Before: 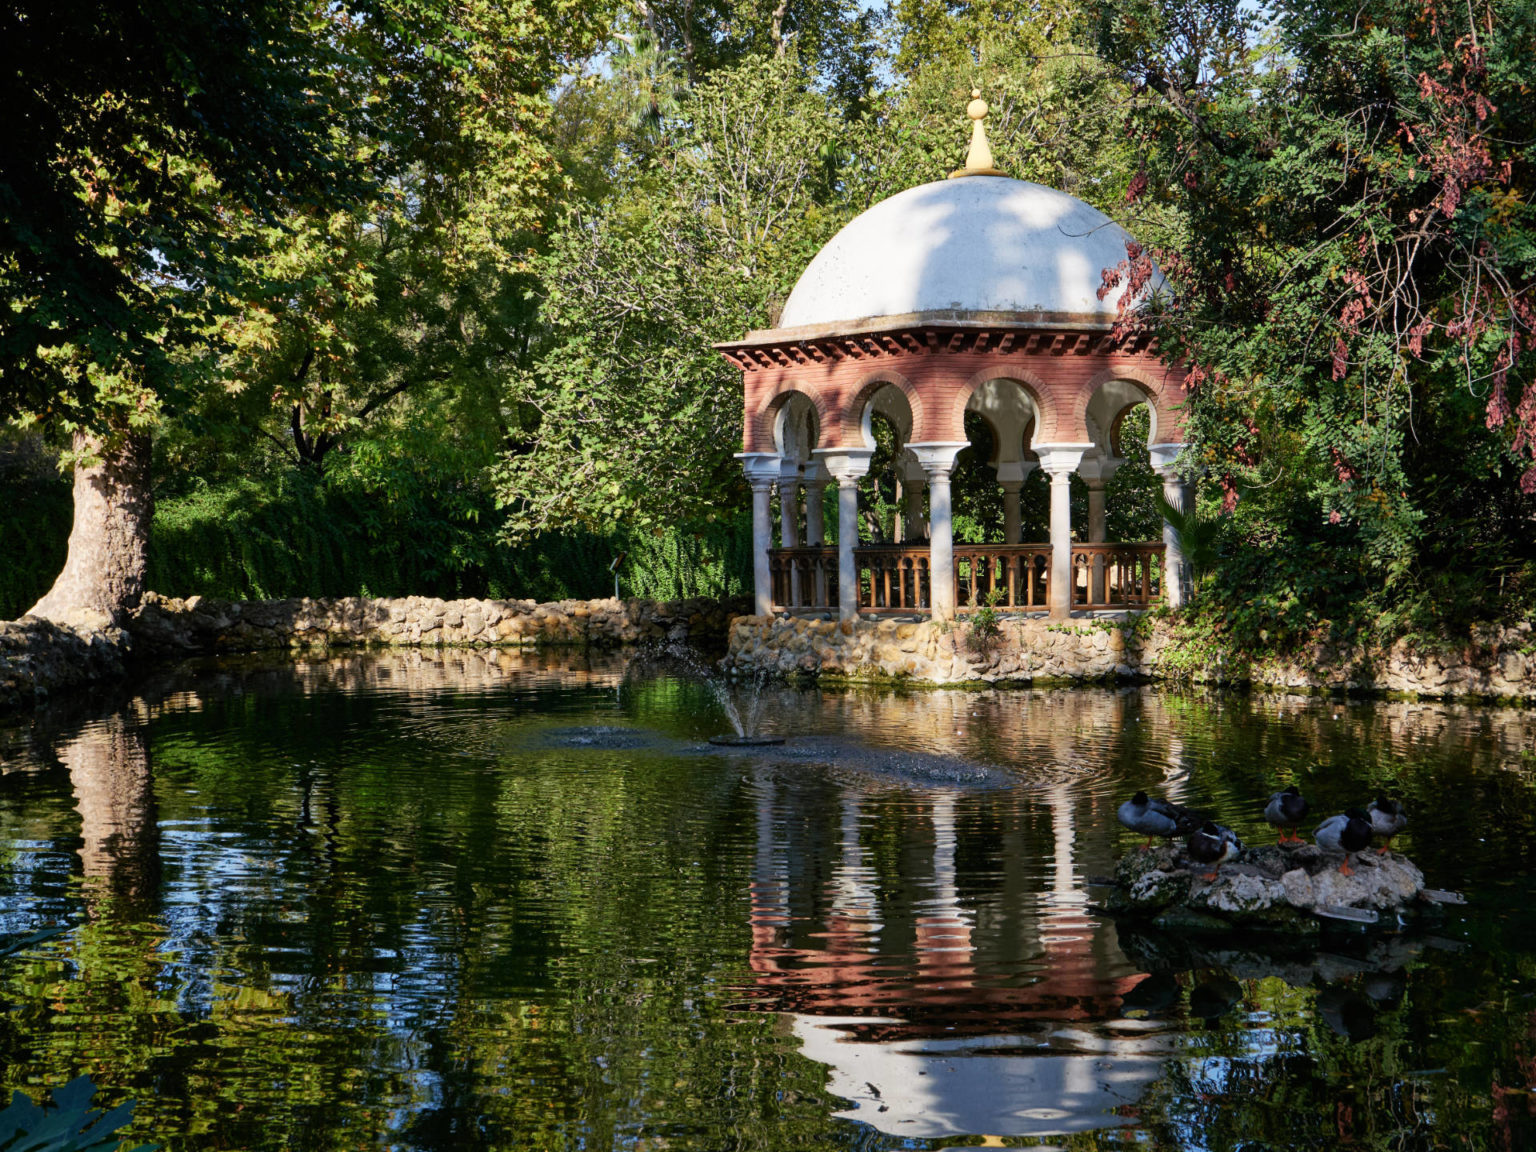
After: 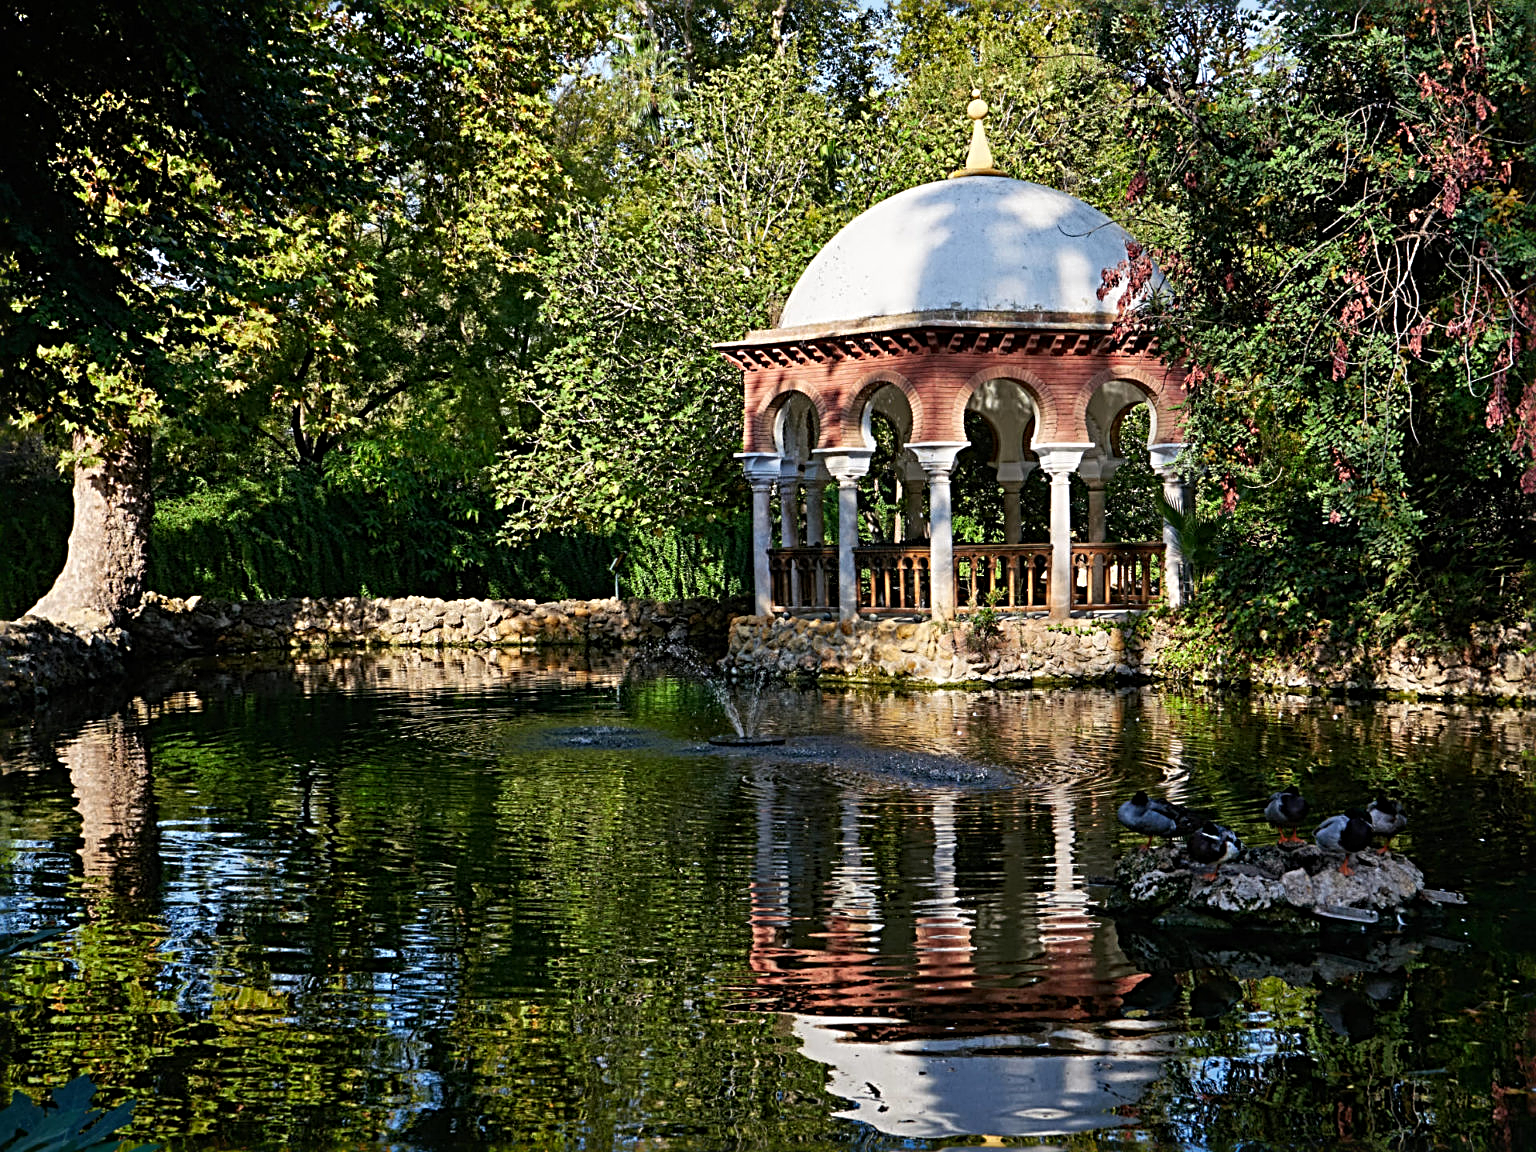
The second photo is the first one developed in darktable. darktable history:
sharpen: radius 3.69, amount 0.928
vibrance: vibrance 75%
